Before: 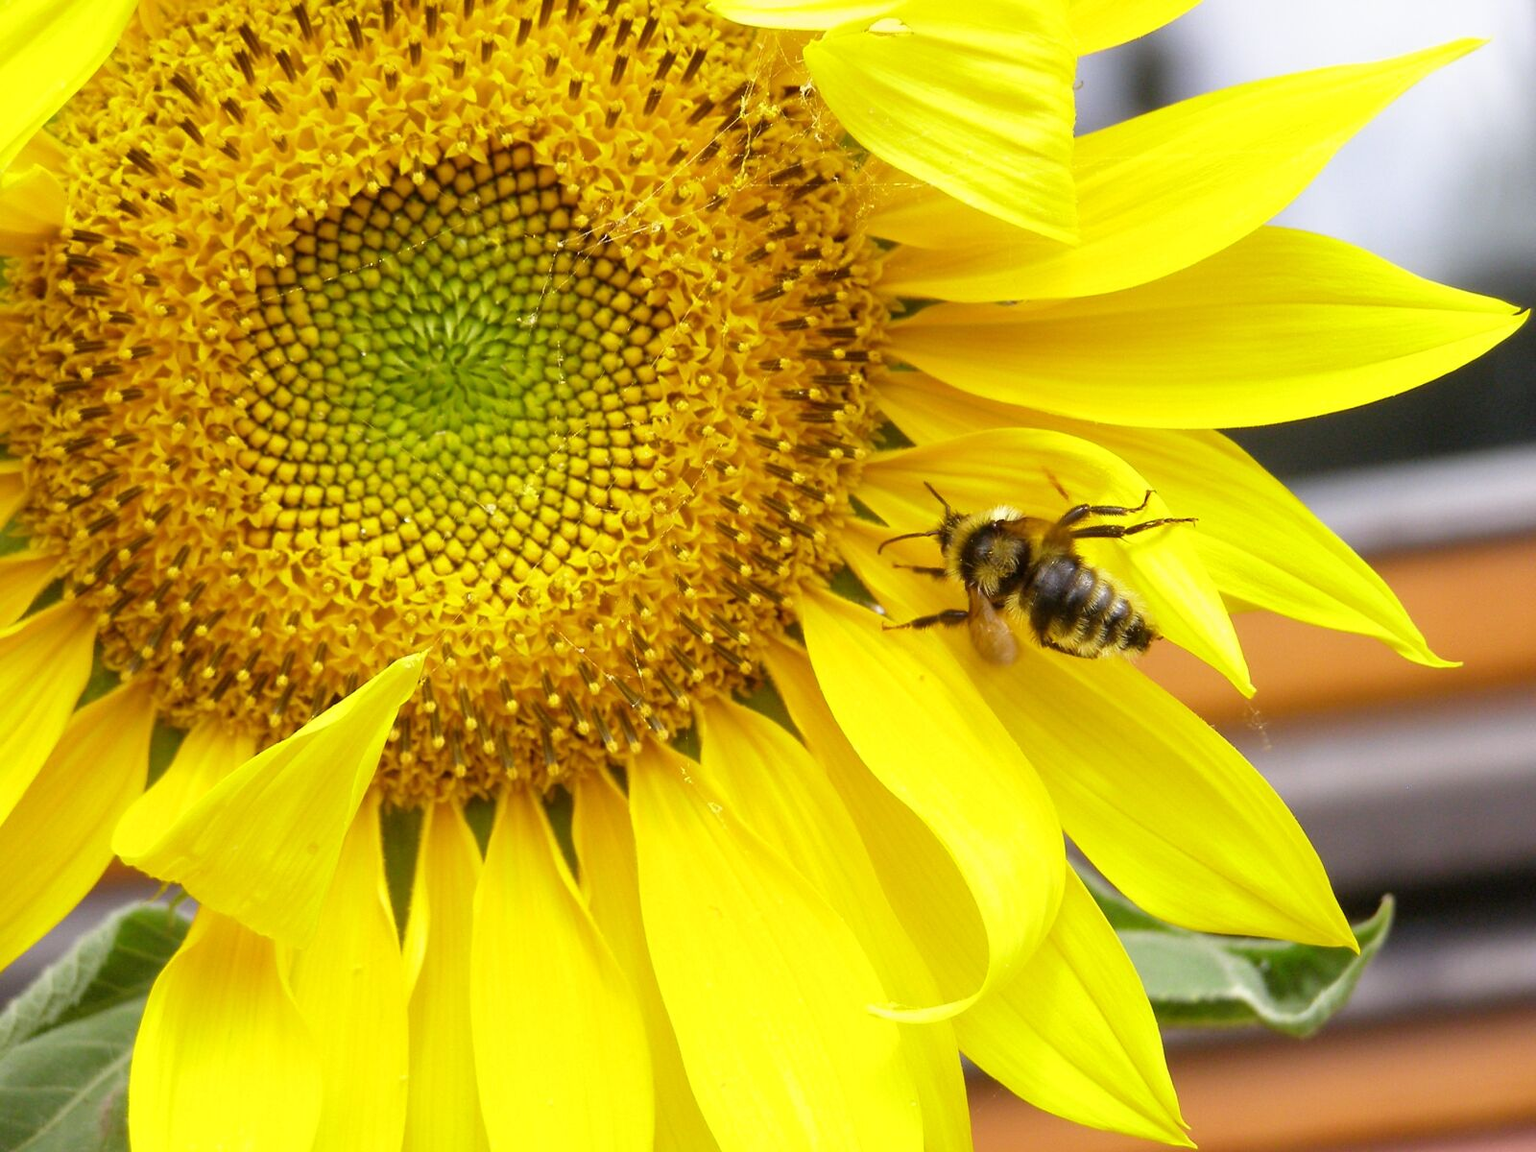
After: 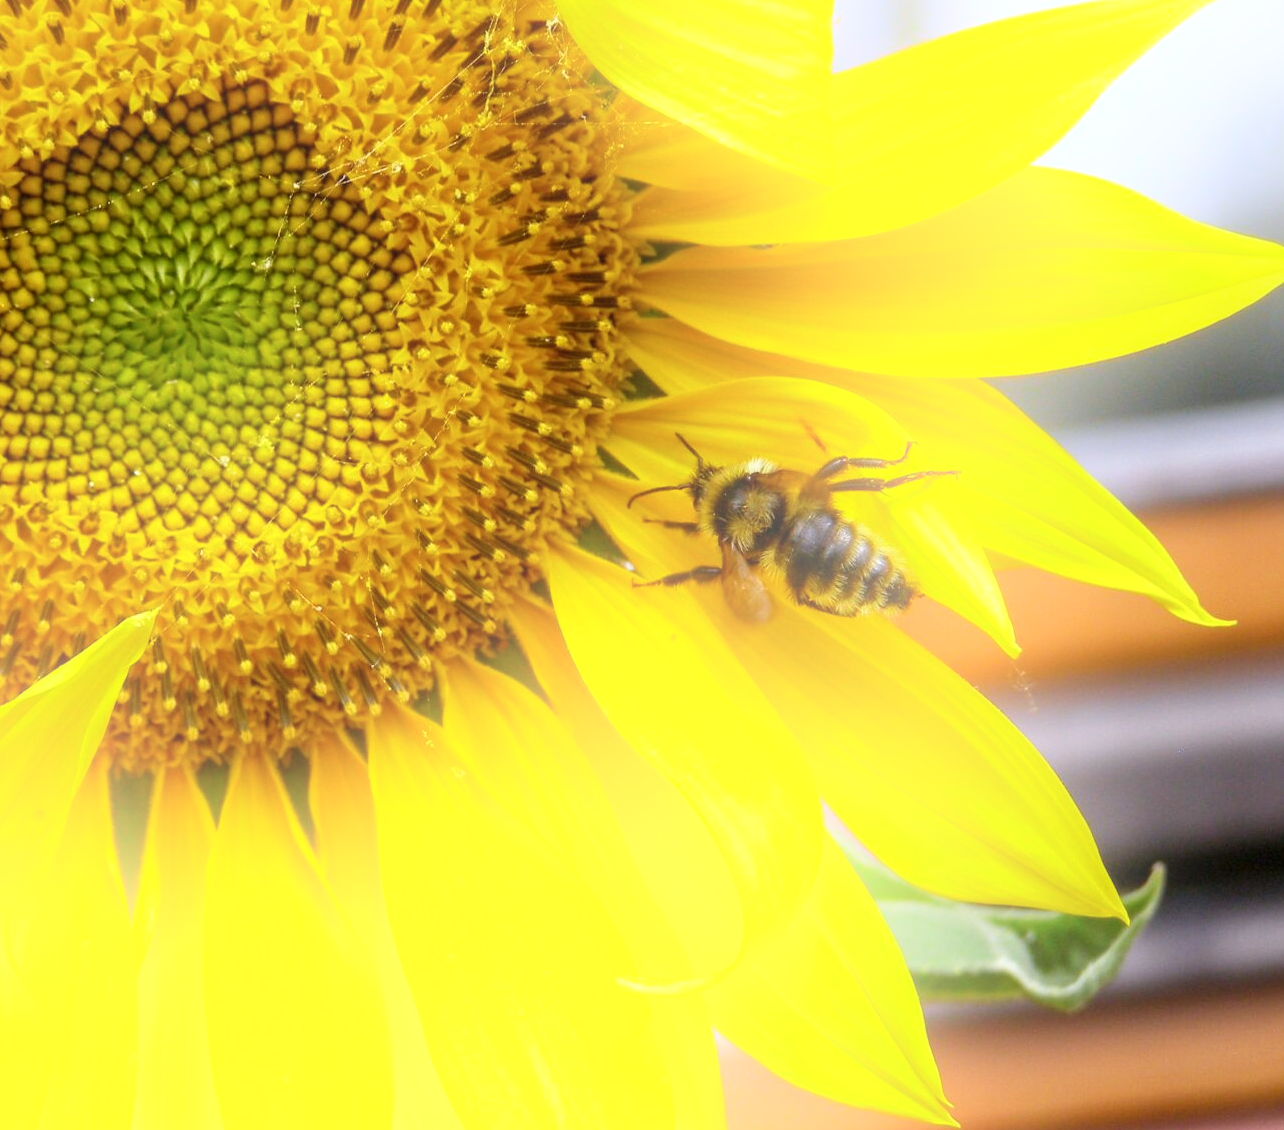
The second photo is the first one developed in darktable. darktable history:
bloom: on, module defaults
exposure: exposure -0.072 EV, compensate highlight preservation false
local contrast: detail 130%
white balance: red 0.984, blue 1.059
crop and rotate: left 17.959%, top 5.771%, right 1.742%
